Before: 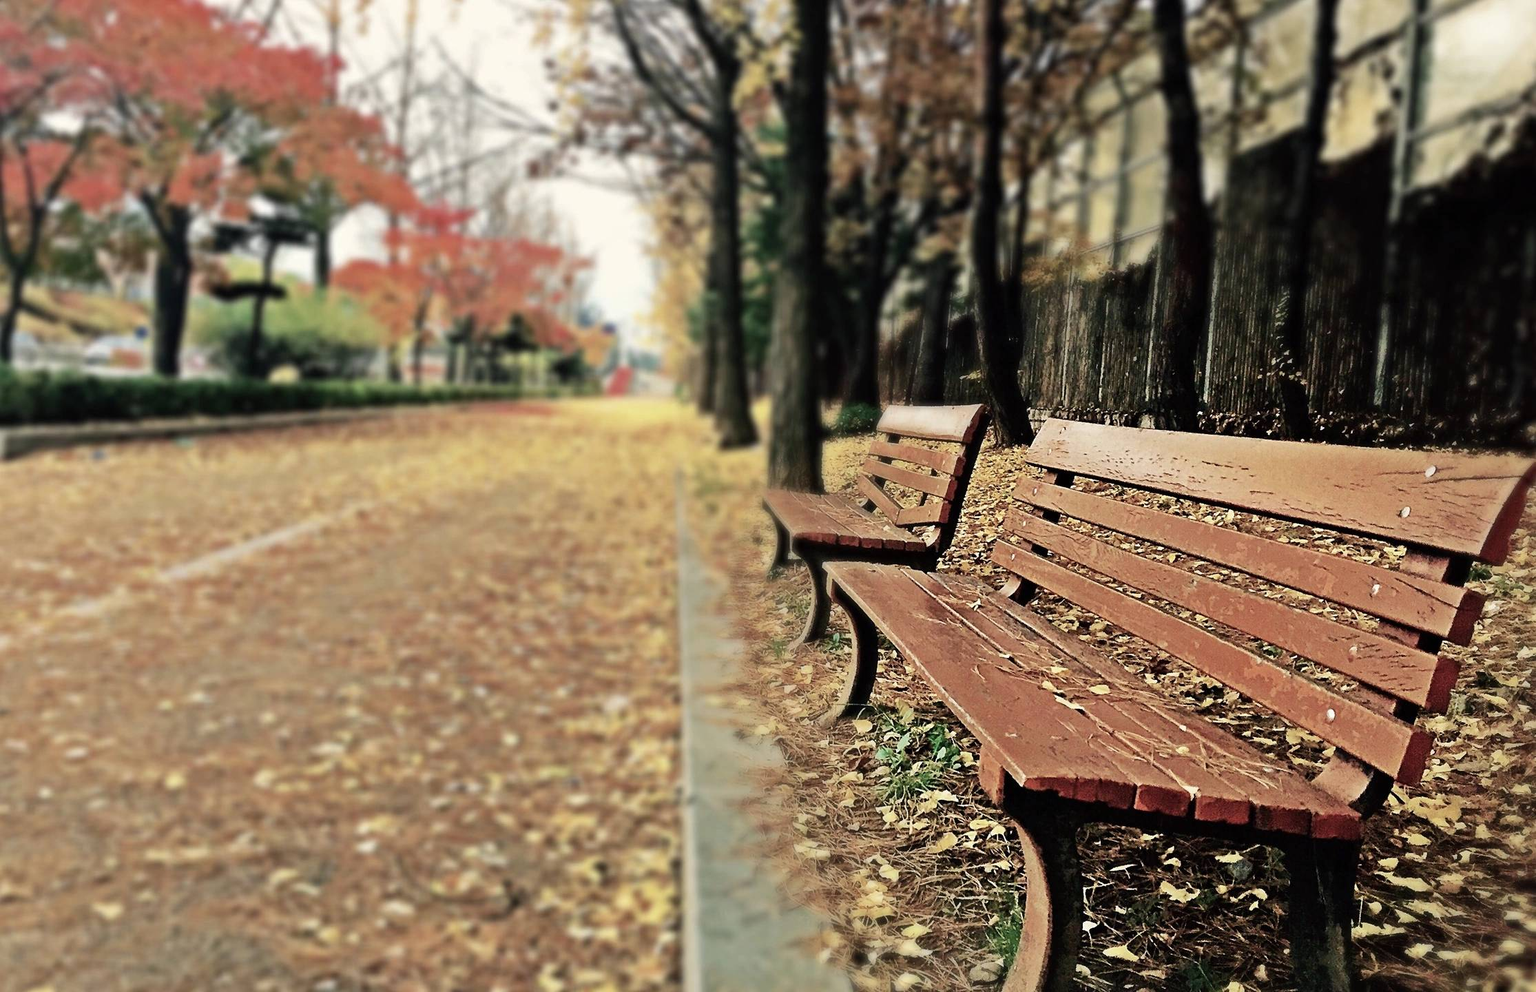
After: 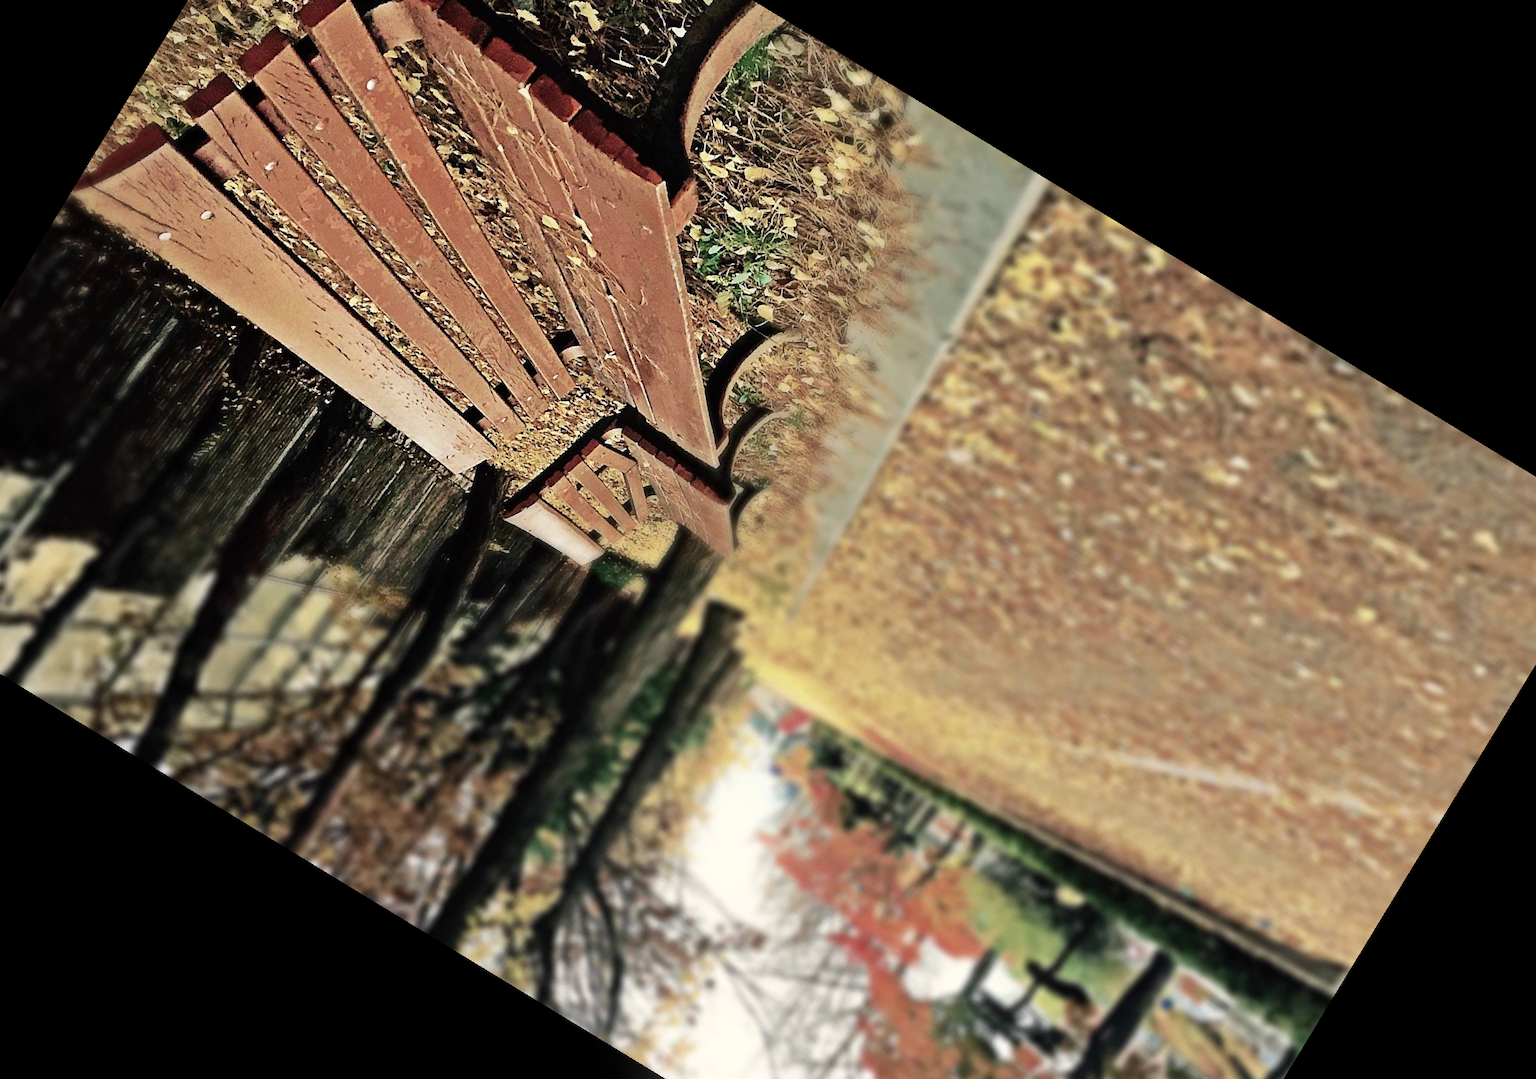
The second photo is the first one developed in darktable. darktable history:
bloom: size 9%, threshold 100%, strength 7%
crop and rotate: angle 148.68°, left 9.111%, top 15.603%, right 4.588%, bottom 17.041%
